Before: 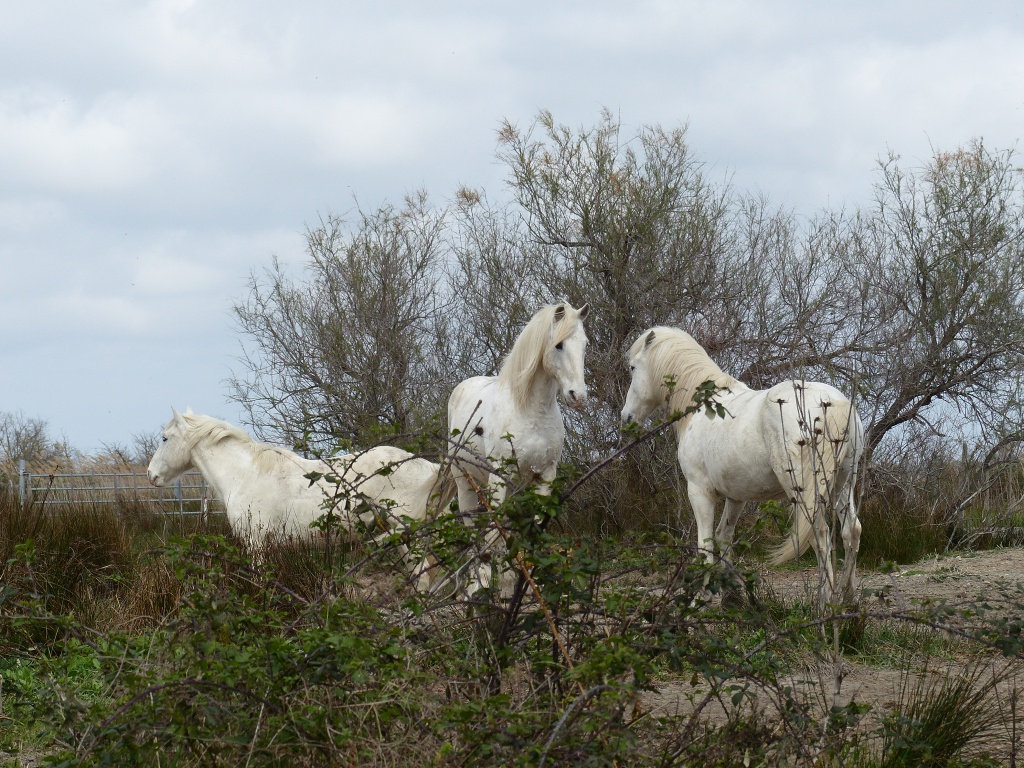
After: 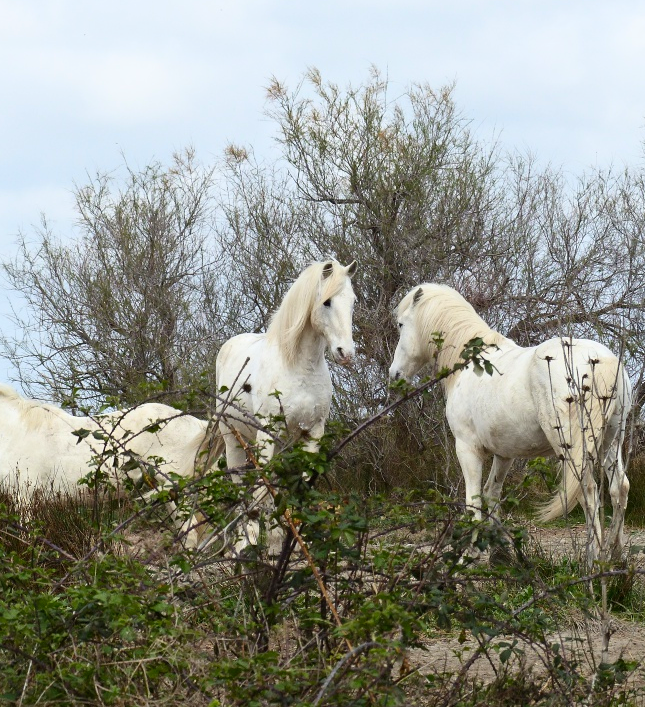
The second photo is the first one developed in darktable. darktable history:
contrast equalizer: y [[0.509, 0.517, 0.523, 0.523, 0.517, 0.509], [0.5 ×6], [0.5 ×6], [0 ×6], [0 ×6]]
contrast brightness saturation: contrast 0.198, brightness 0.167, saturation 0.224
crop and rotate: left 22.725%, top 5.622%, right 14.213%, bottom 2.281%
